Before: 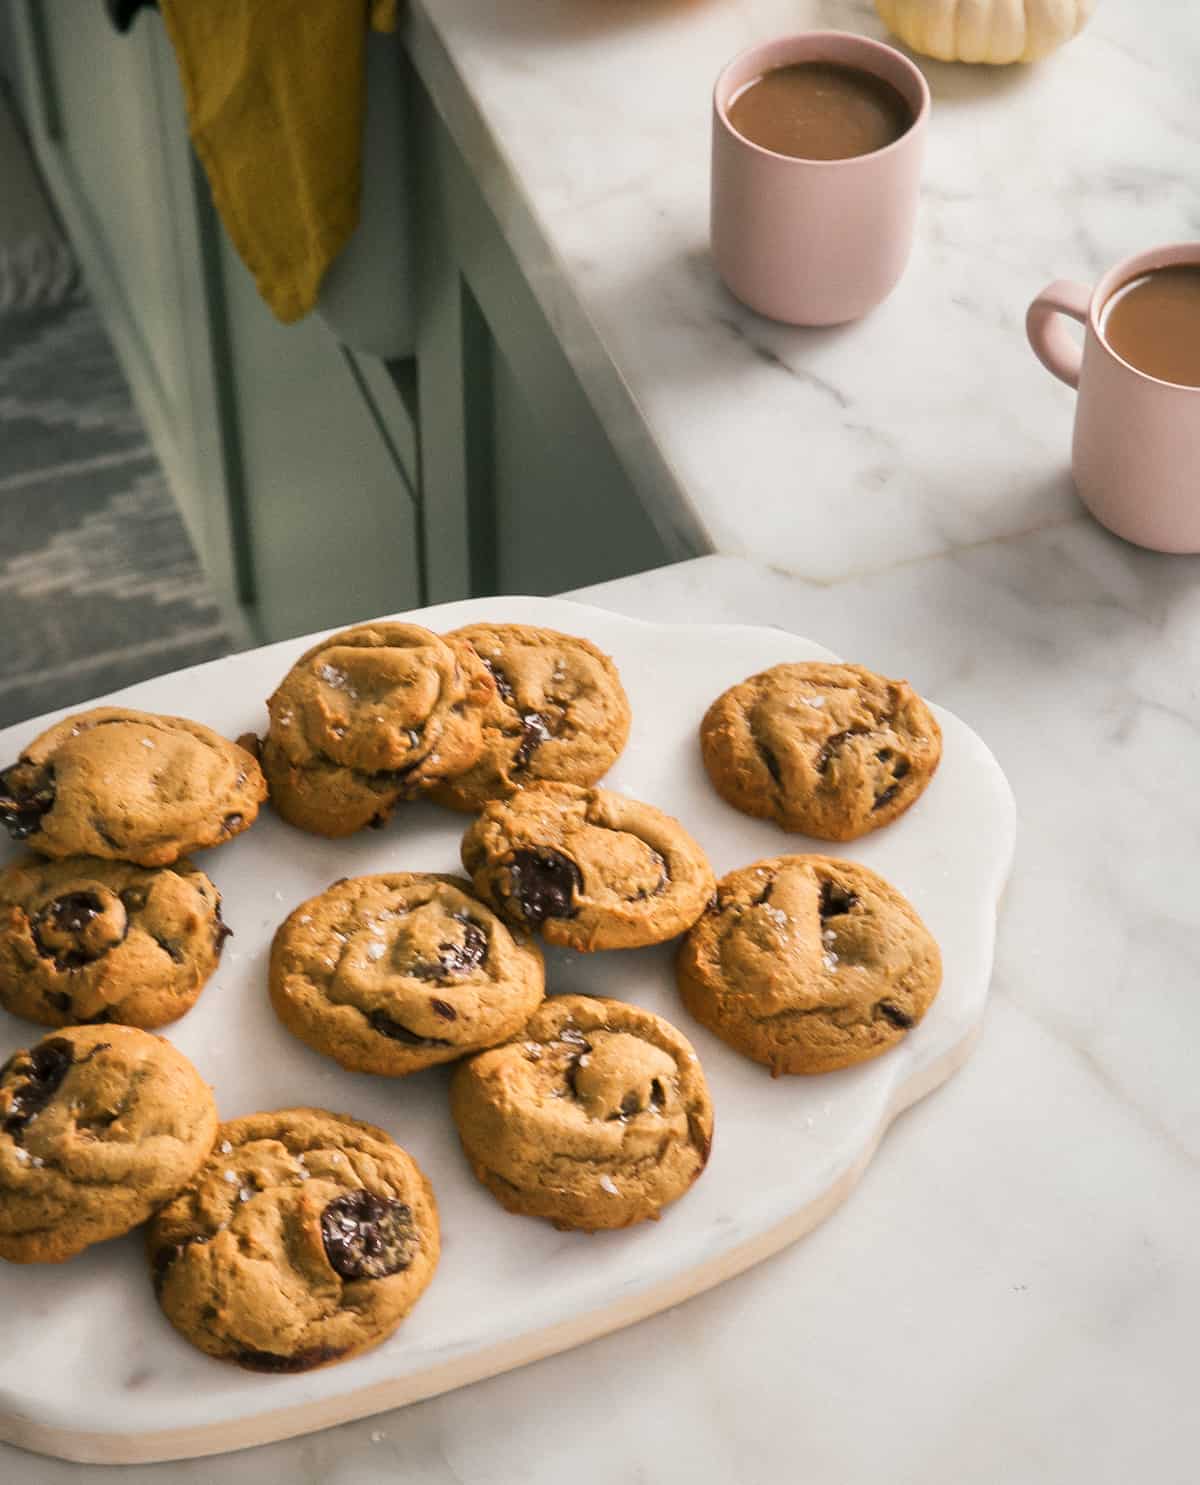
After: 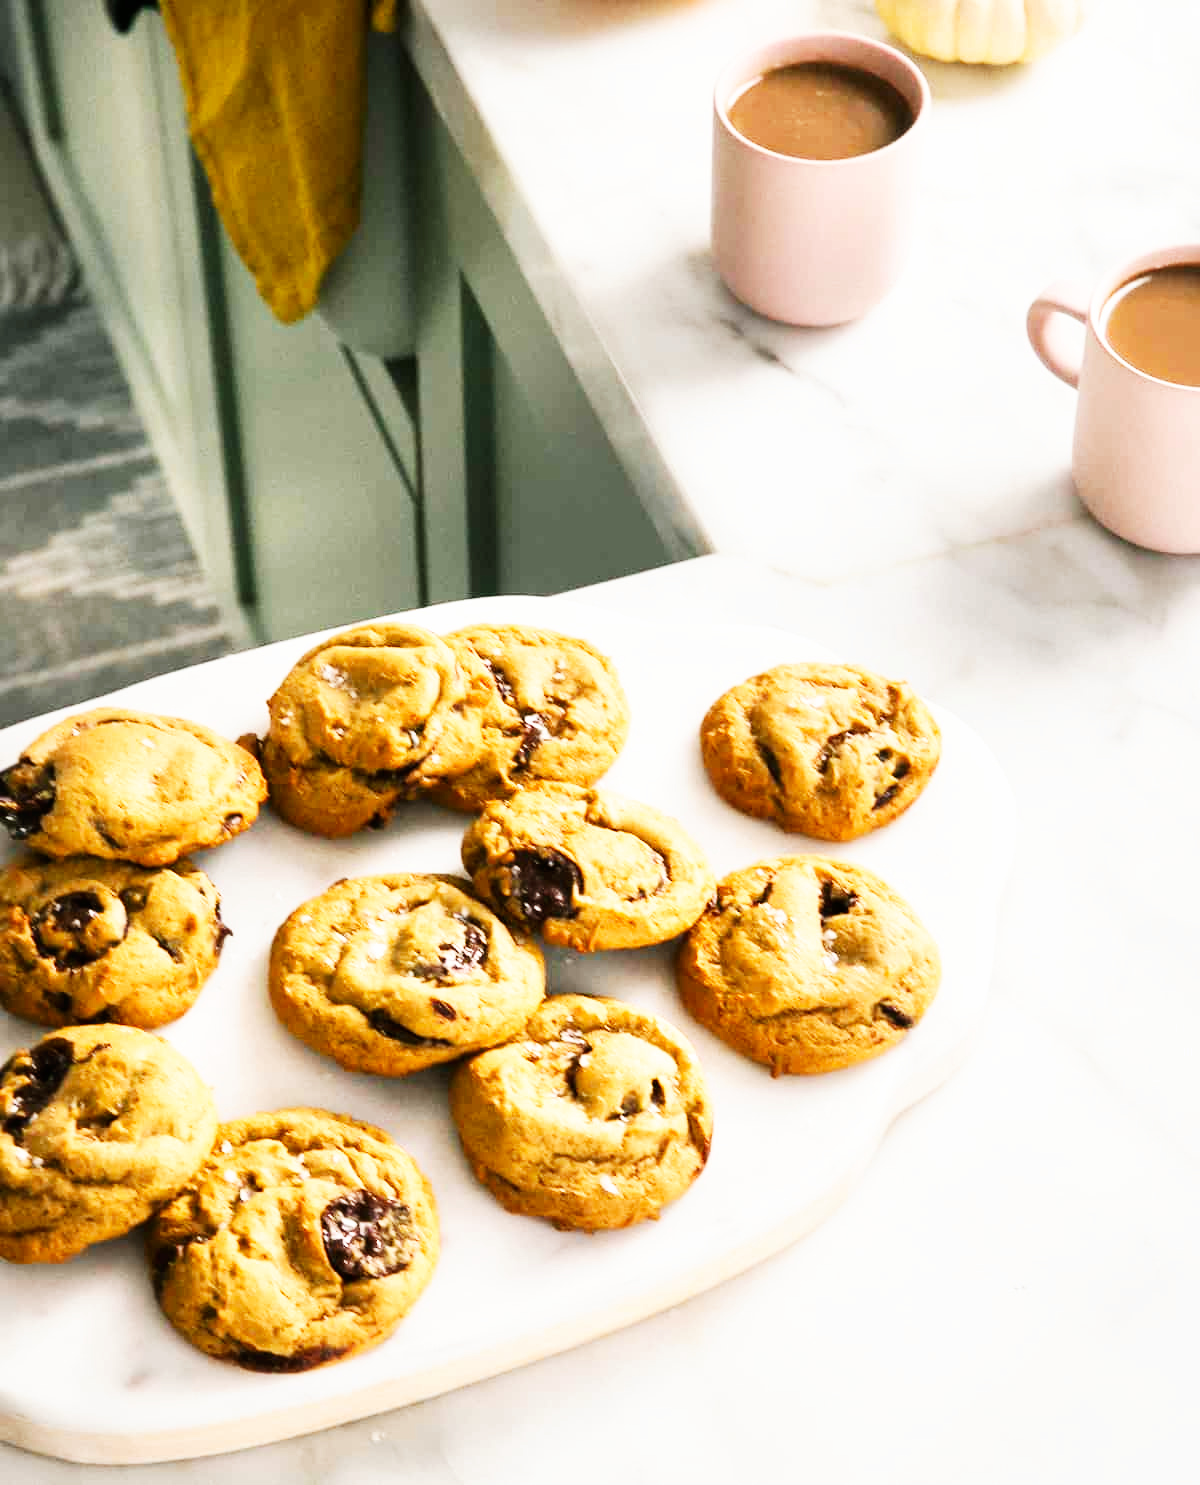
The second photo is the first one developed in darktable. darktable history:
contrast brightness saturation: contrast 0.071
base curve: curves: ch0 [(0, 0) (0.007, 0.004) (0.027, 0.03) (0.046, 0.07) (0.207, 0.54) (0.442, 0.872) (0.673, 0.972) (1, 1)], preserve colors none
